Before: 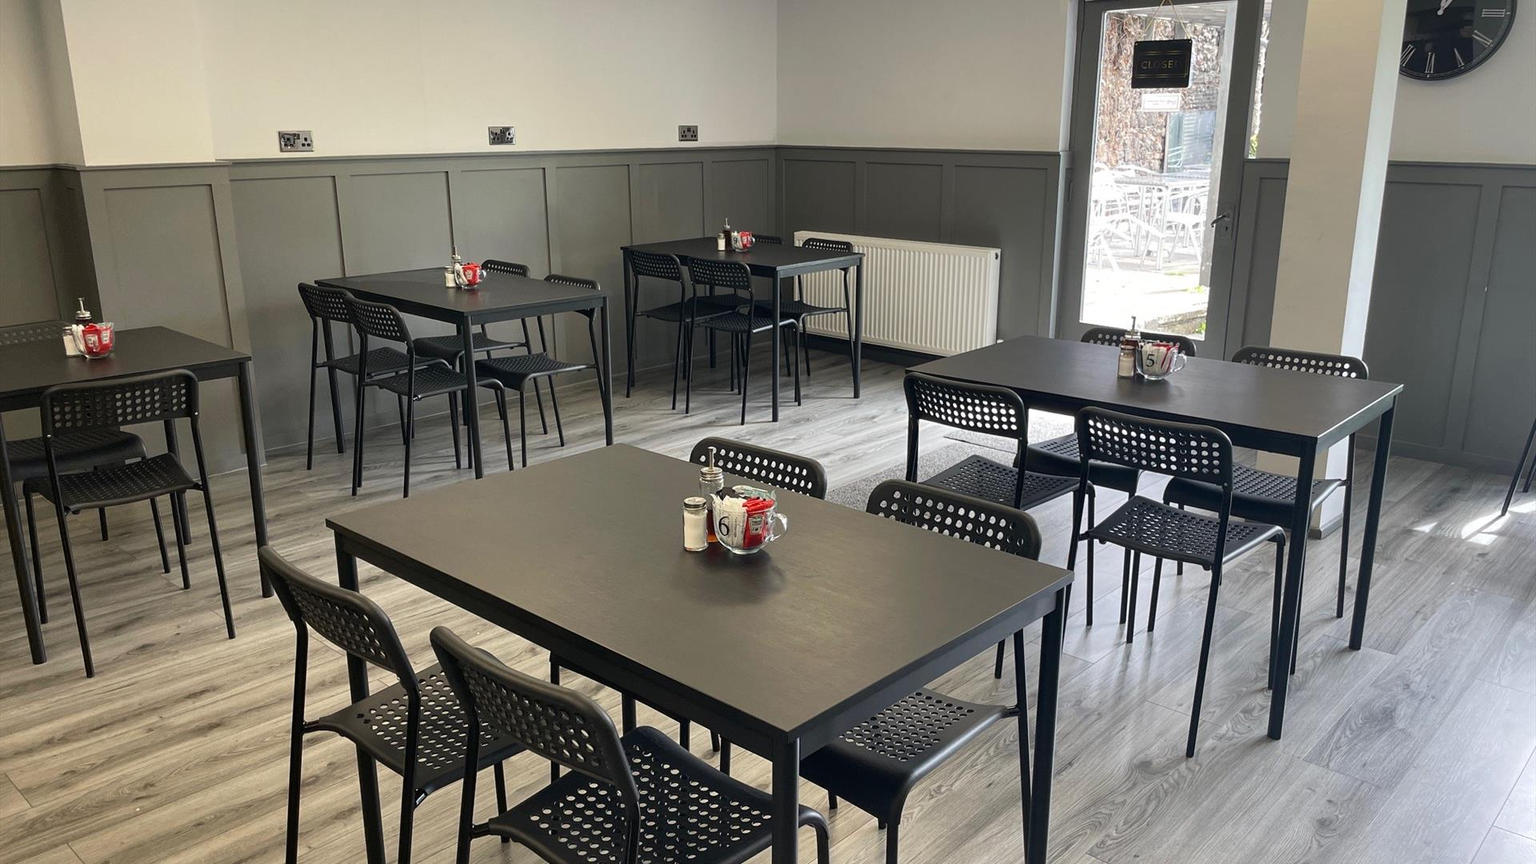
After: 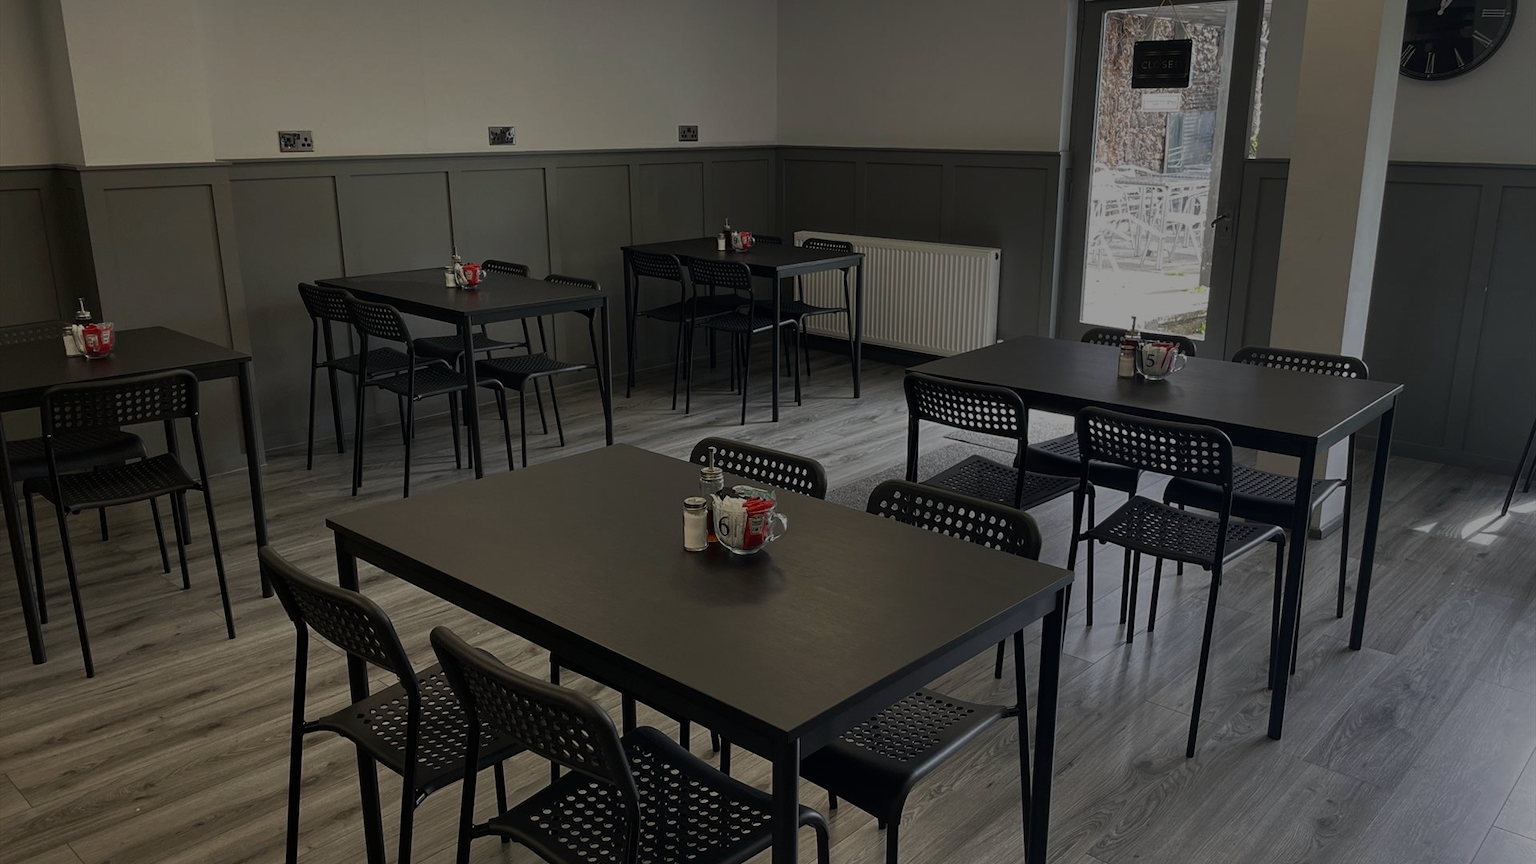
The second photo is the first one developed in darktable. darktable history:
tone equalizer: -8 EV -1.96 EV, -7 EV -1.97 EV, -6 EV -1.99 EV, -5 EV -1.97 EV, -4 EV -2 EV, -3 EV -1.99 EV, -2 EV -1.98 EV, -1 EV -1.61 EV, +0 EV -1.98 EV, edges refinement/feathering 500, mask exposure compensation -1.57 EV, preserve details no
